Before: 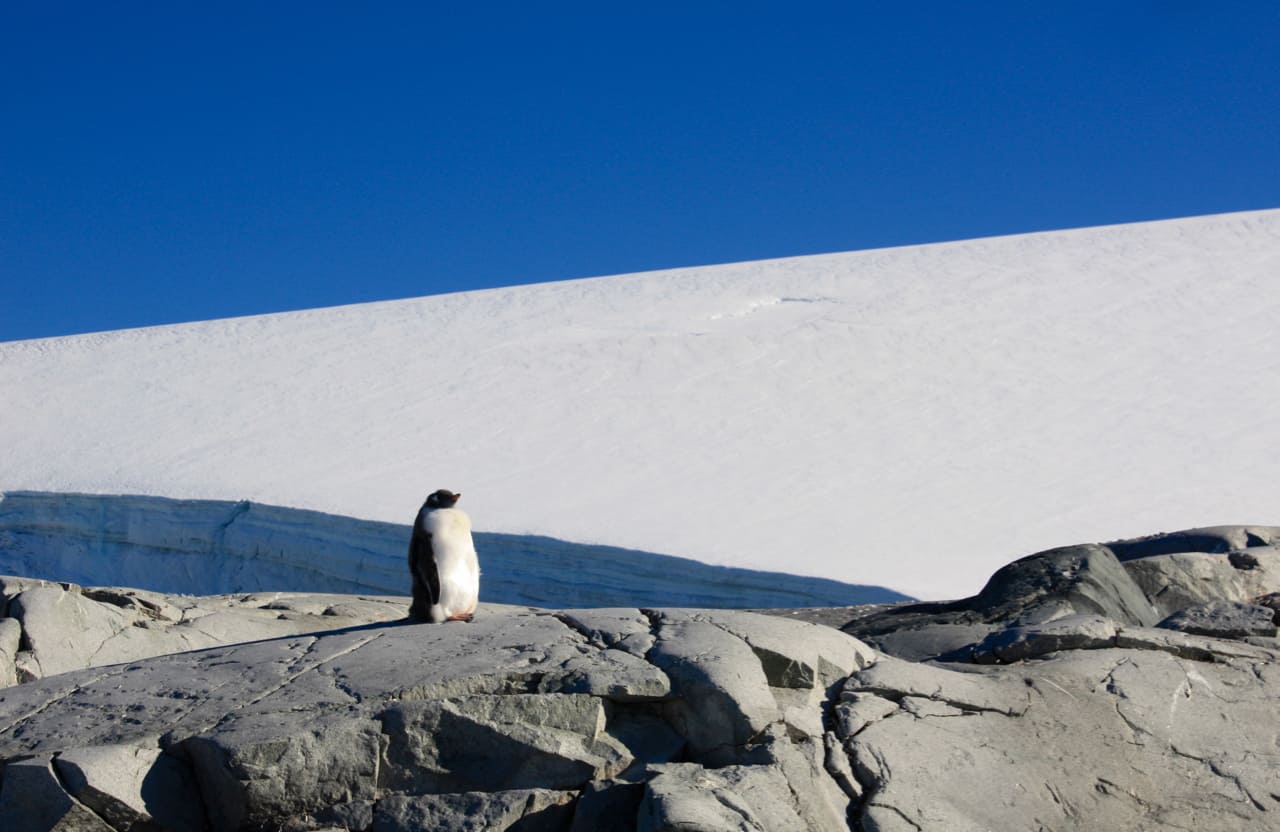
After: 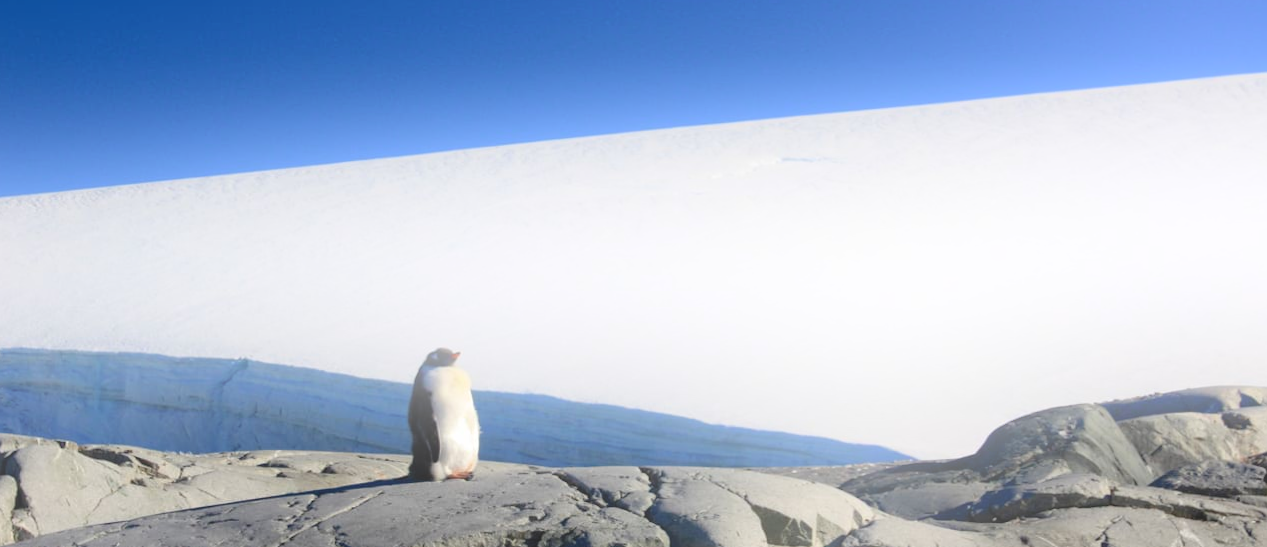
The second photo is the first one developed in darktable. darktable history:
bloom: on, module defaults
crop: top 16.727%, bottom 16.727%
rotate and perspective: rotation 0.174°, lens shift (vertical) 0.013, lens shift (horizontal) 0.019, shear 0.001, automatic cropping original format, crop left 0.007, crop right 0.991, crop top 0.016, crop bottom 0.997
